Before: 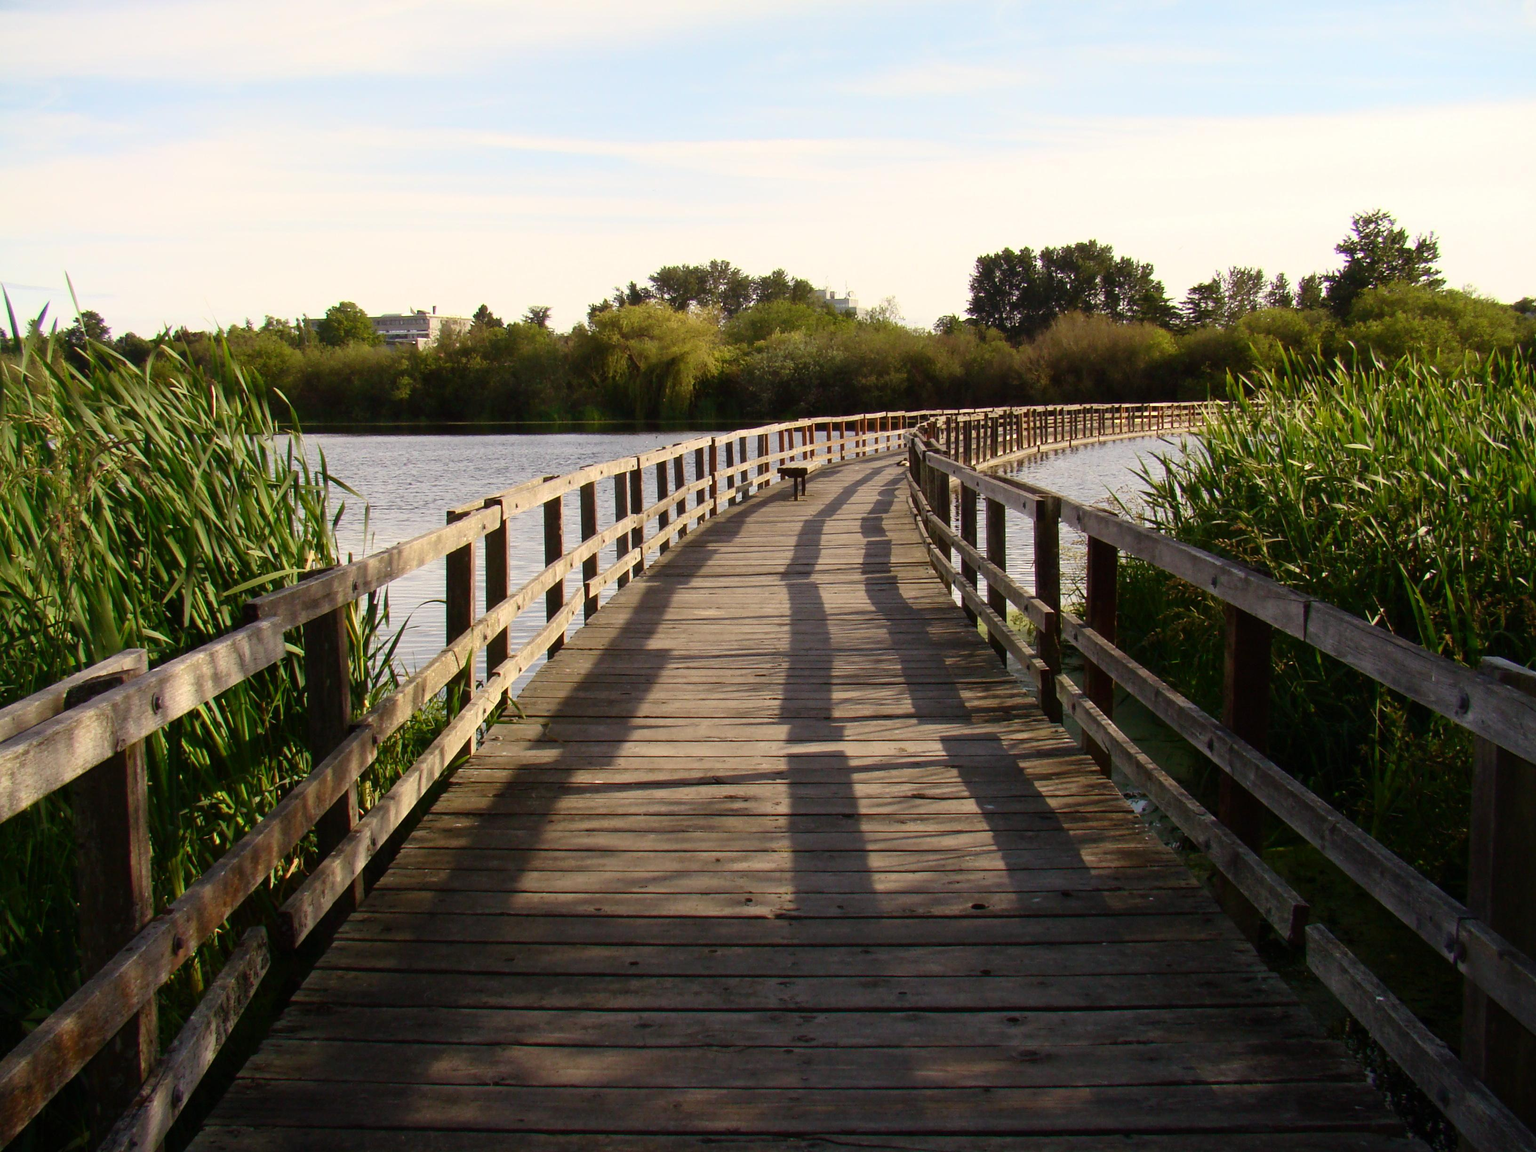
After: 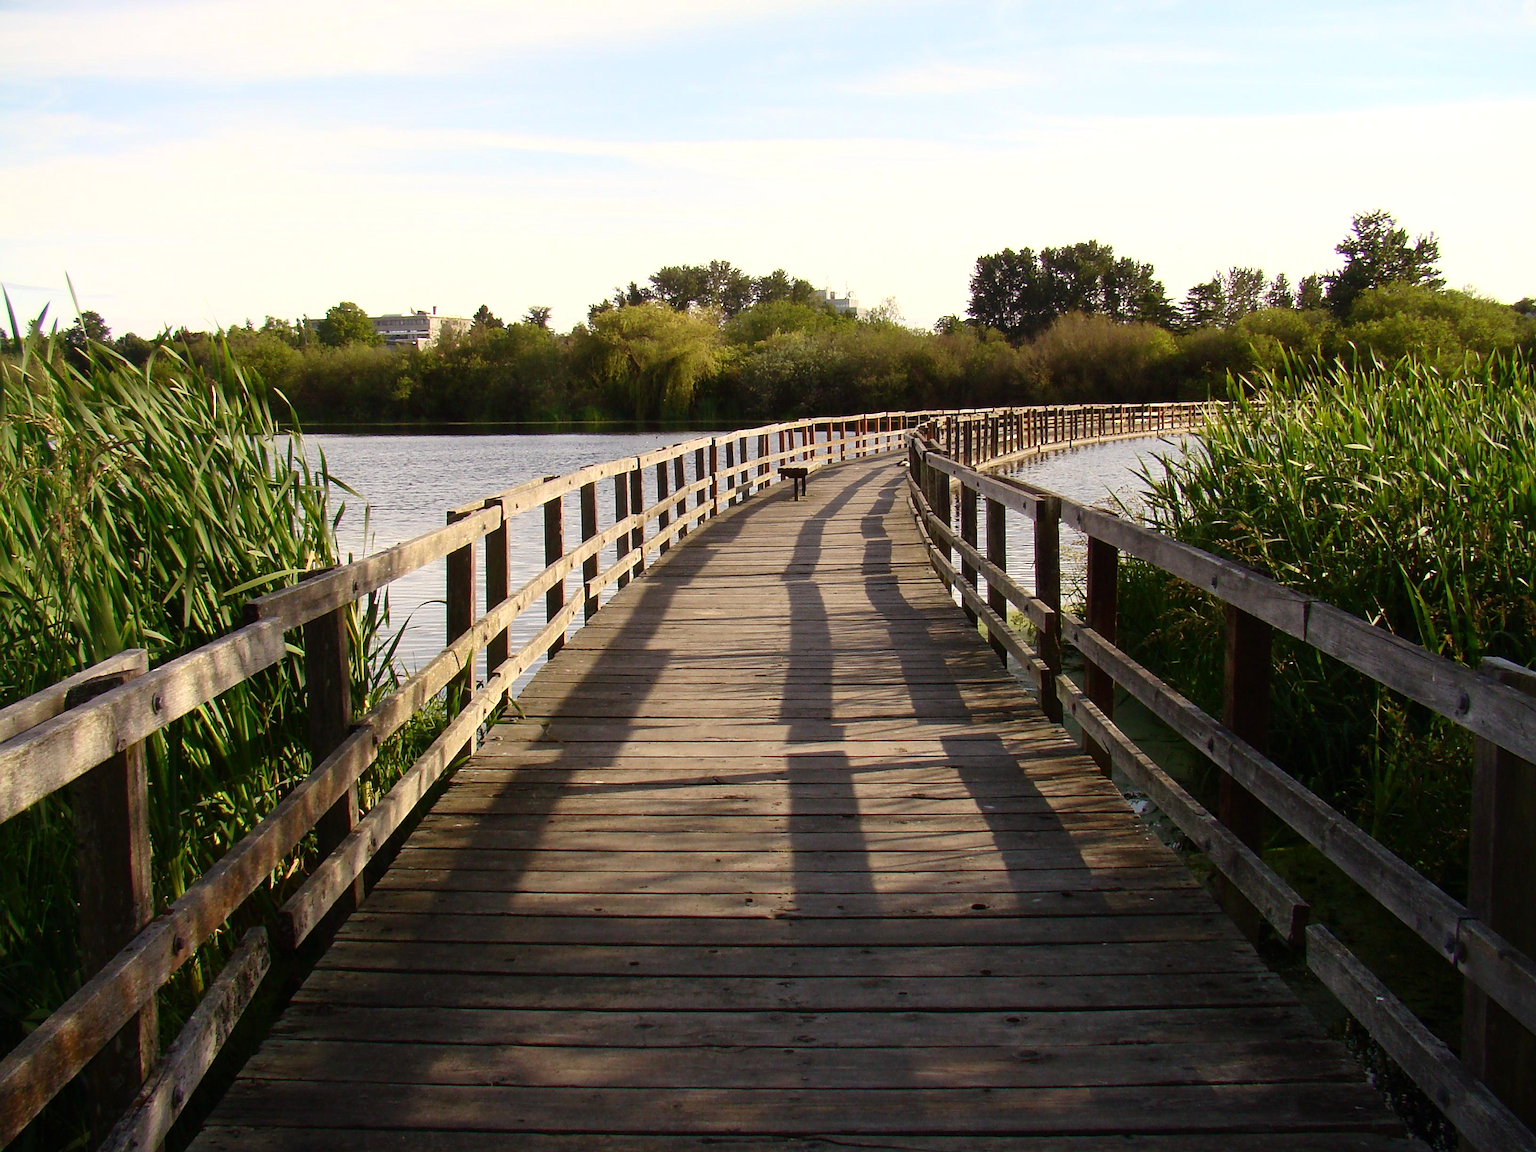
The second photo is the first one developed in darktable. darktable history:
exposure: exposure 0.129 EV, compensate highlight preservation false
sharpen: on, module defaults
